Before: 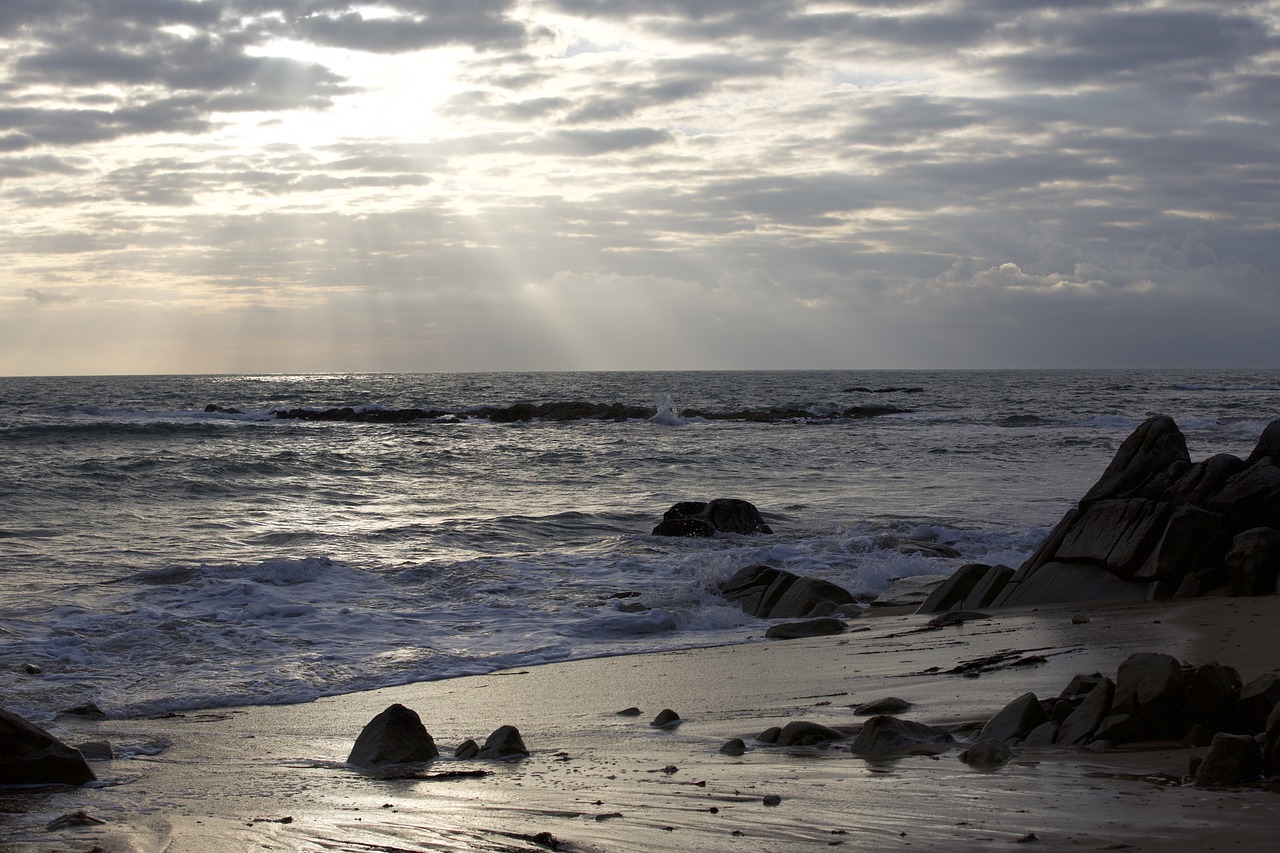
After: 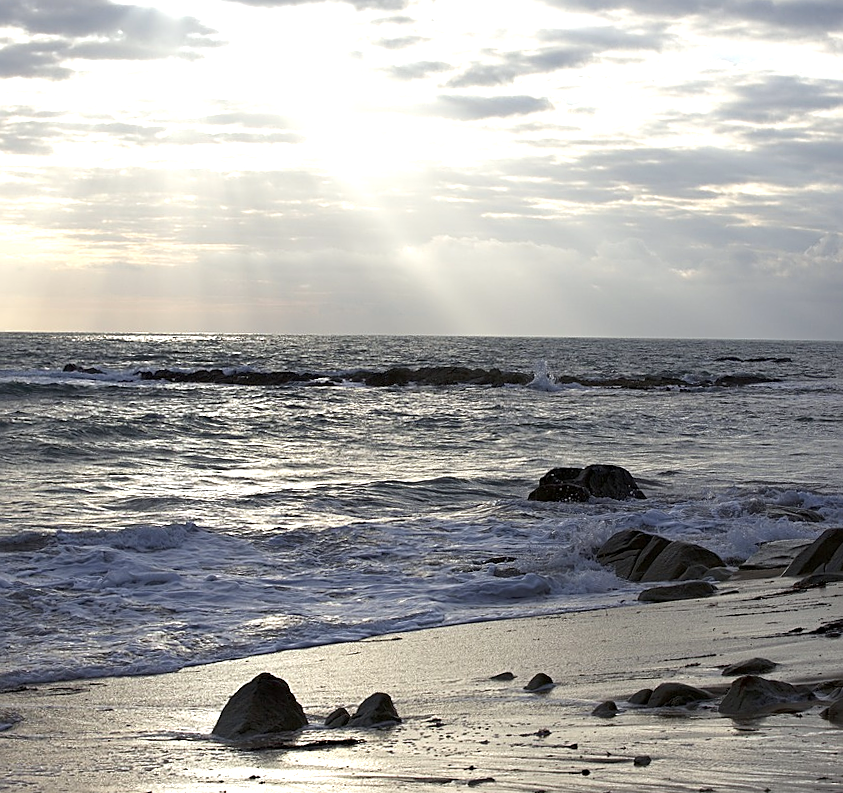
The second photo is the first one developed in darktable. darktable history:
white balance: red 0.986, blue 1.01
crop and rotate: left 12.673%, right 20.66%
sharpen: on, module defaults
rotate and perspective: rotation 0.679°, lens shift (horizontal) 0.136, crop left 0.009, crop right 0.991, crop top 0.078, crop bottom 0.95
exposure: exposure 0.657 EV, compensate highlight preservation false
